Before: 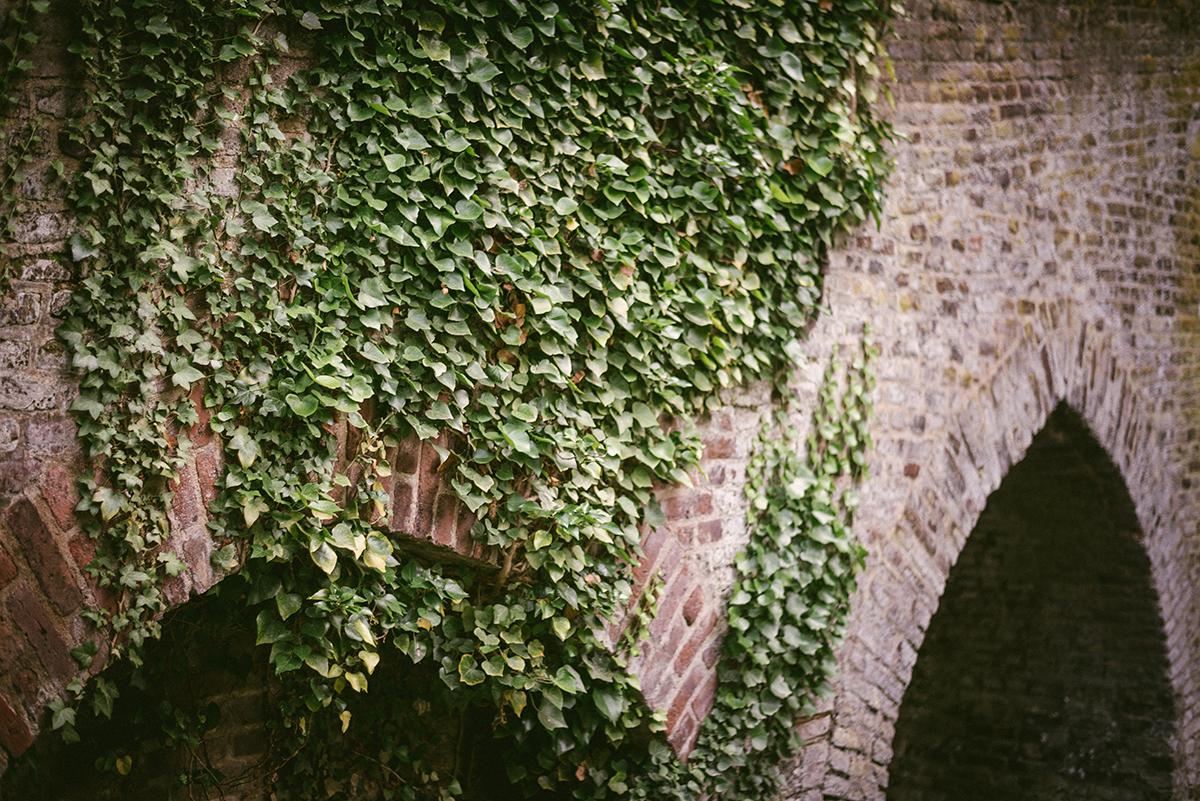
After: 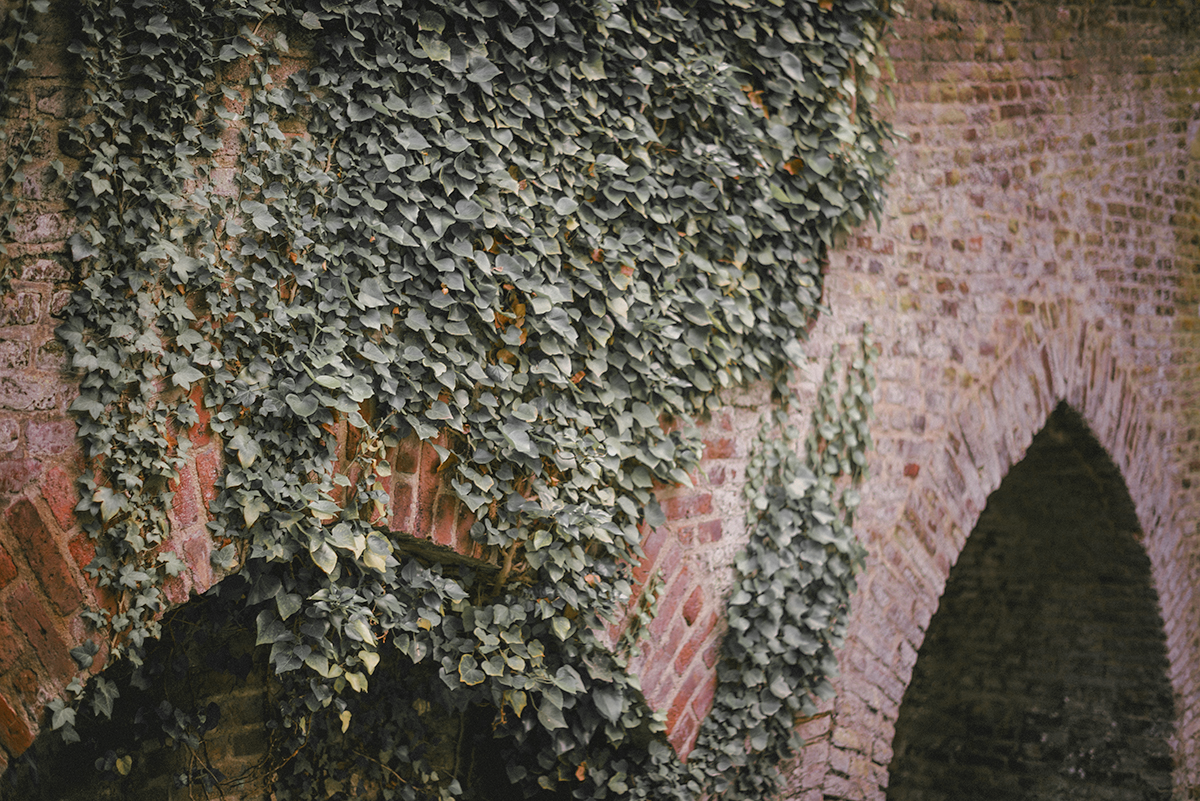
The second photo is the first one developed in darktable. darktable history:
tone equalizer: -8 EV 0.245 EV, -7 EV 0.454 EV, -6 EV 0.399 EV, -5 EV 0.247 EV, -3 EV -0.261 EV, -2 EV -0.431 EV, -1 EV -0.396 EV, +0 EV -0.241 EV, edges refinement/feathering 500, mask exposure compensation -1.57 EV, preserve details no
shadows and highlights: radius 109.11, shadows 41.38, highlights -72.22, highlights color adjustment 32.68%, low approximation 0.01, soften with gaussian
color zones: curves: ch1 [(0, 0.679) (0.143, 0.647) (0.286, 0.261) (0.378, -0.011) (0.571, 0.396) (0.714, 0.399) (0.857, 0.406) (1, 0.679)]
